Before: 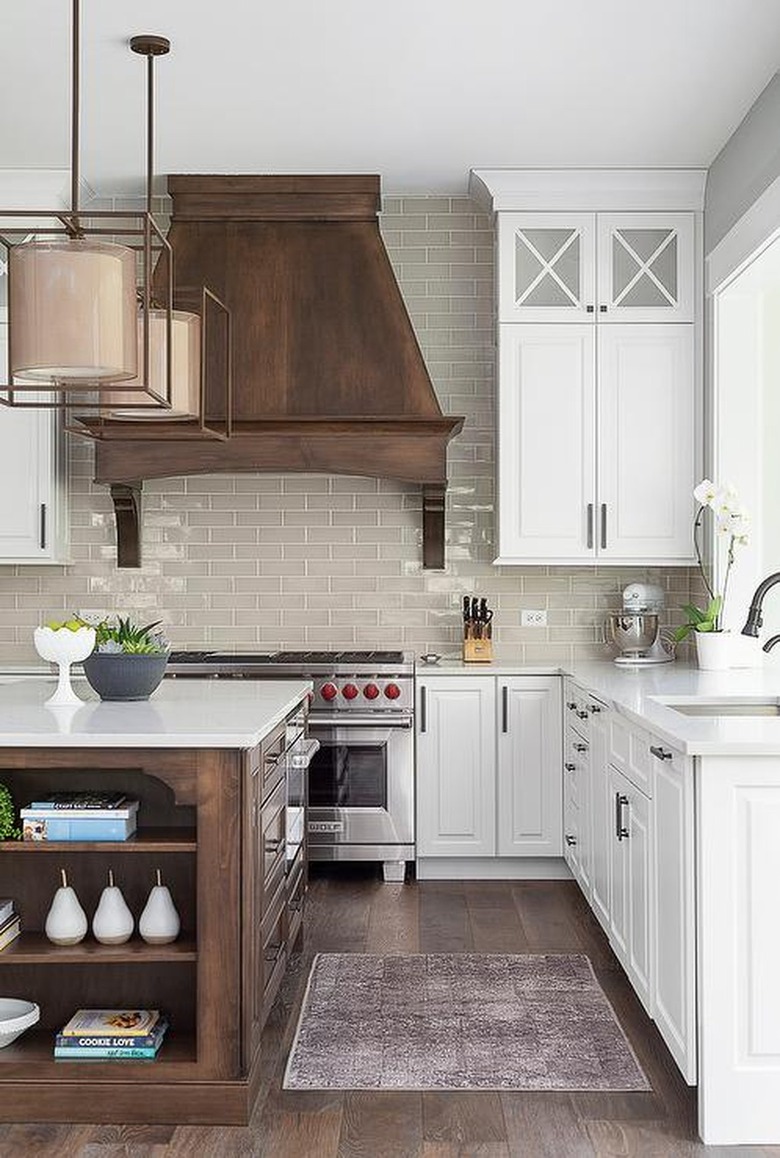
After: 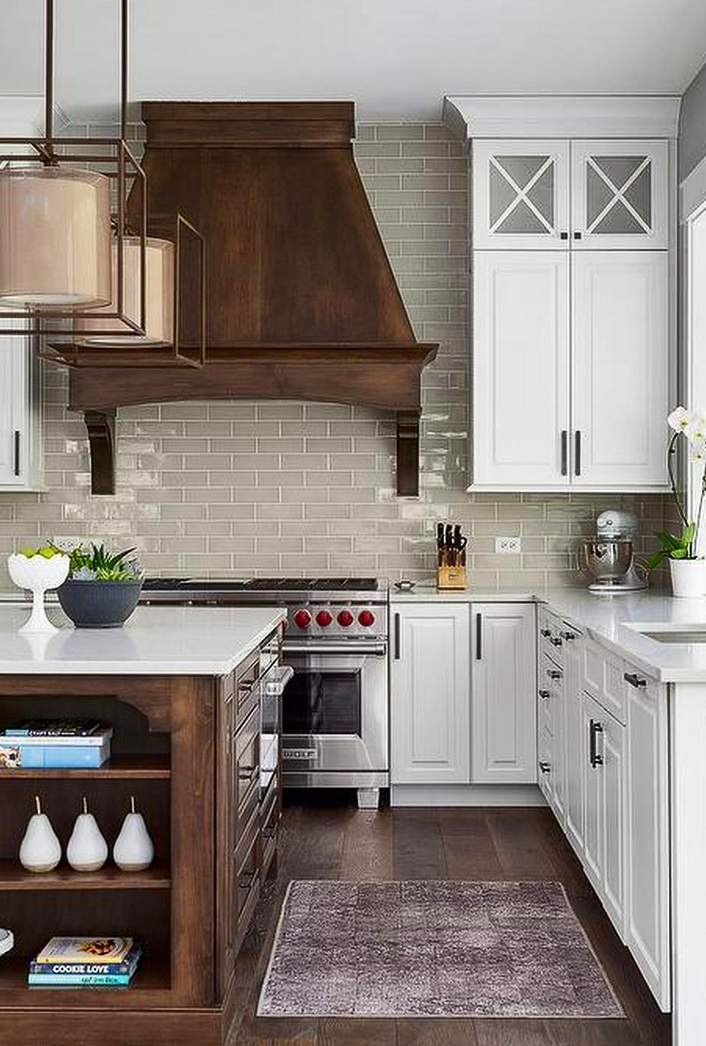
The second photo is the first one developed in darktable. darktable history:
shadows and highlights: low approximation 0.01, soften with gaussian
crop: left 3.342%, top 6.36%, right 6.115%, bottom 3.309%
contrast brightness saturation: contrast 0.122, brightness -0.116, saturation 0.196
